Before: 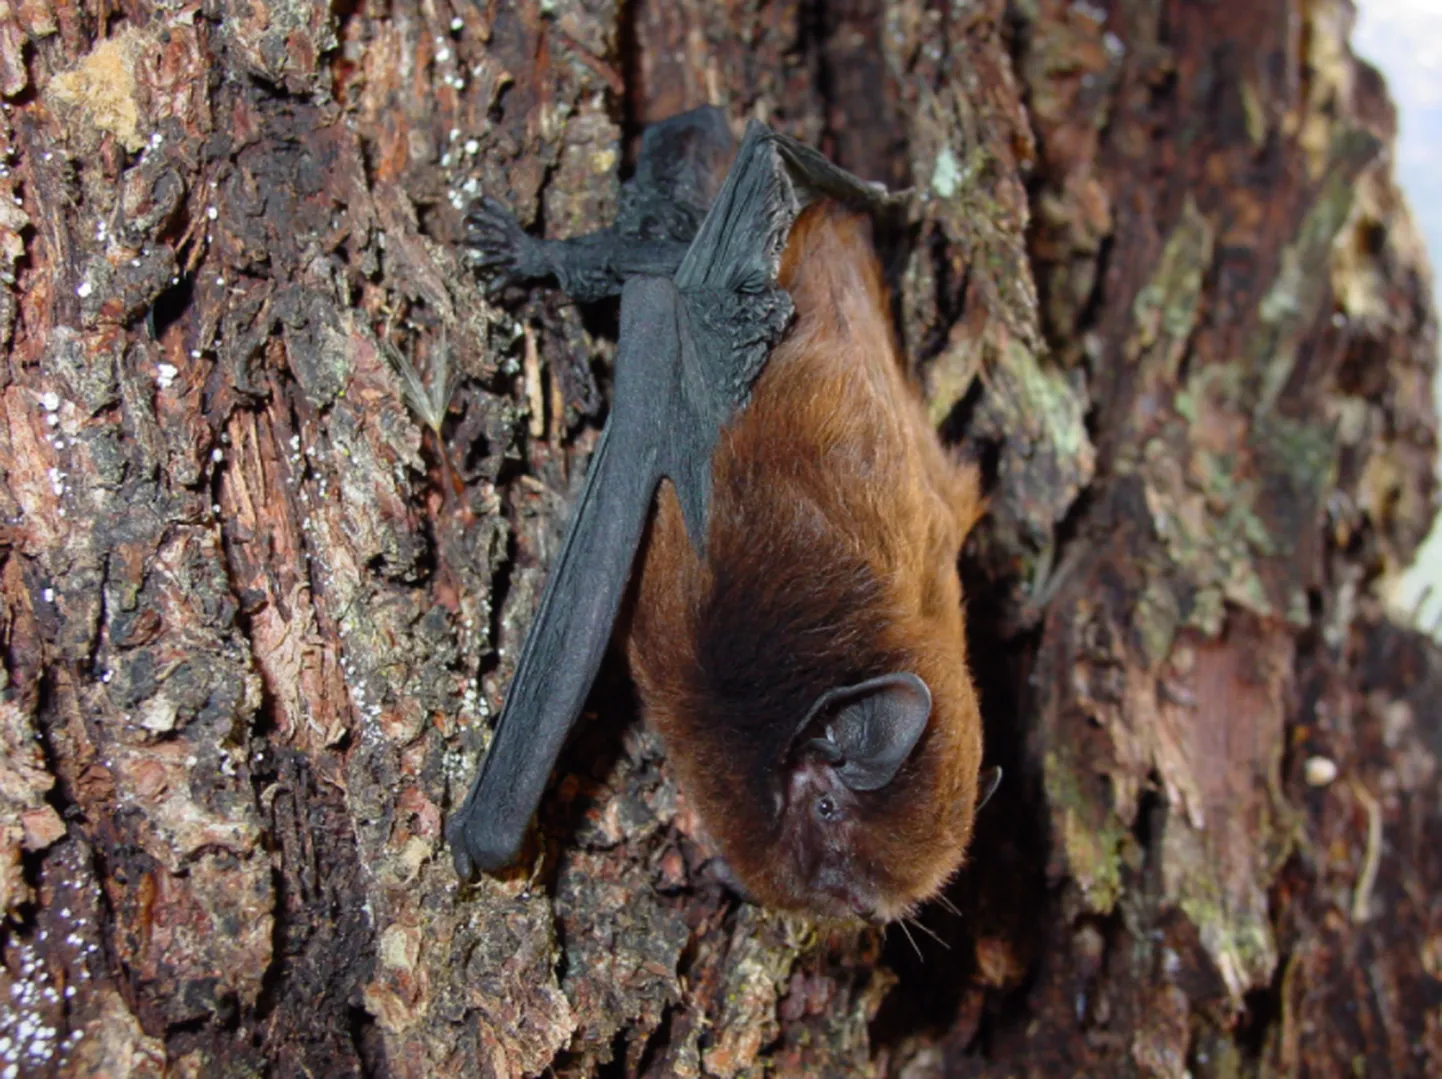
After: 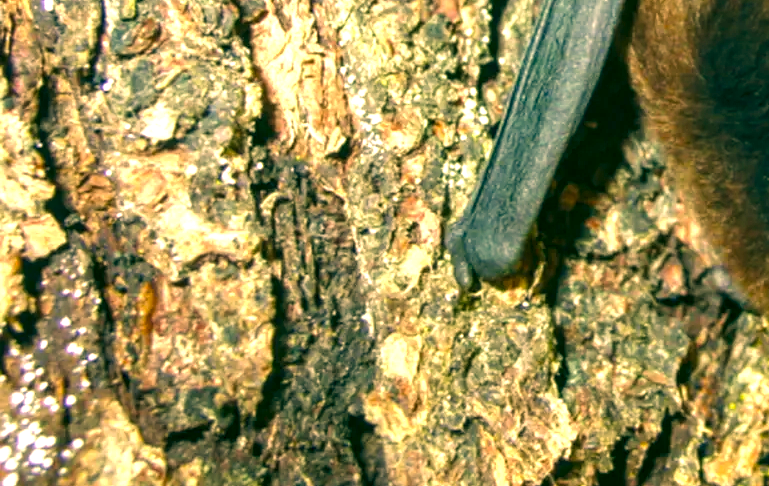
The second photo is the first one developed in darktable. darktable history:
exposure: black level correction 0, exposure 1.45 EV, compensate exposure bias true, compensate highlight preservation false
crop and rotate: top 54.778%, right 46.61%, bottom 0.159%
velvia: strength 17%
local contrast: detail 130%
color correction: highlights a* 5.62, highlights b* 33.57, shadows a* -25.86, shadows b* 4.02
